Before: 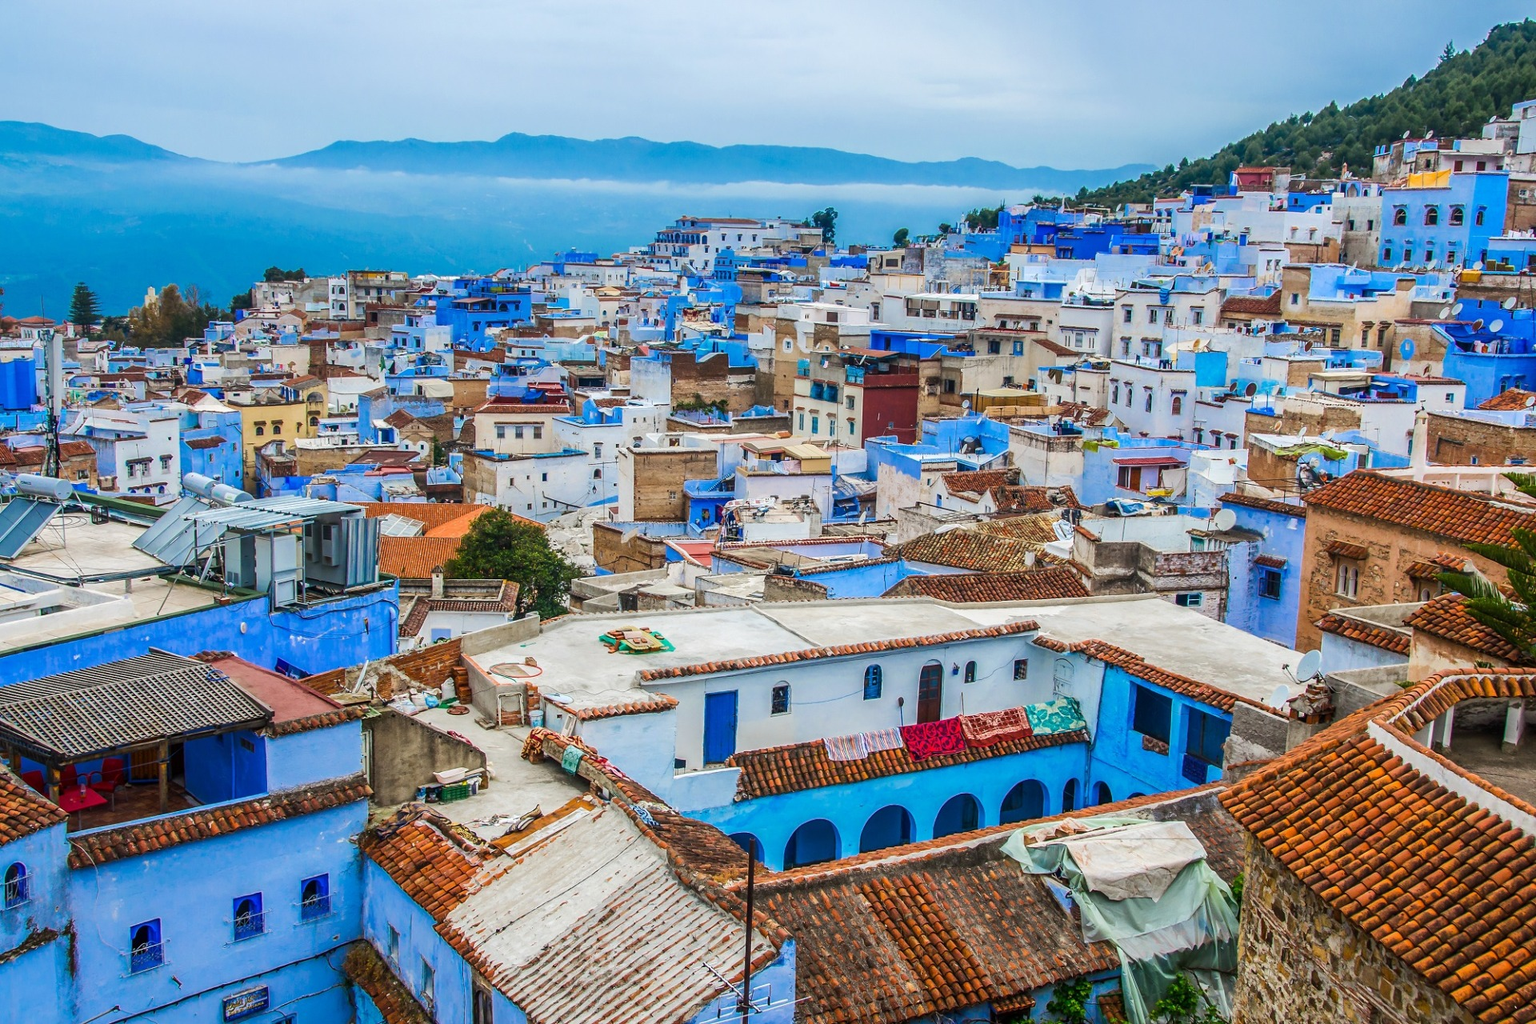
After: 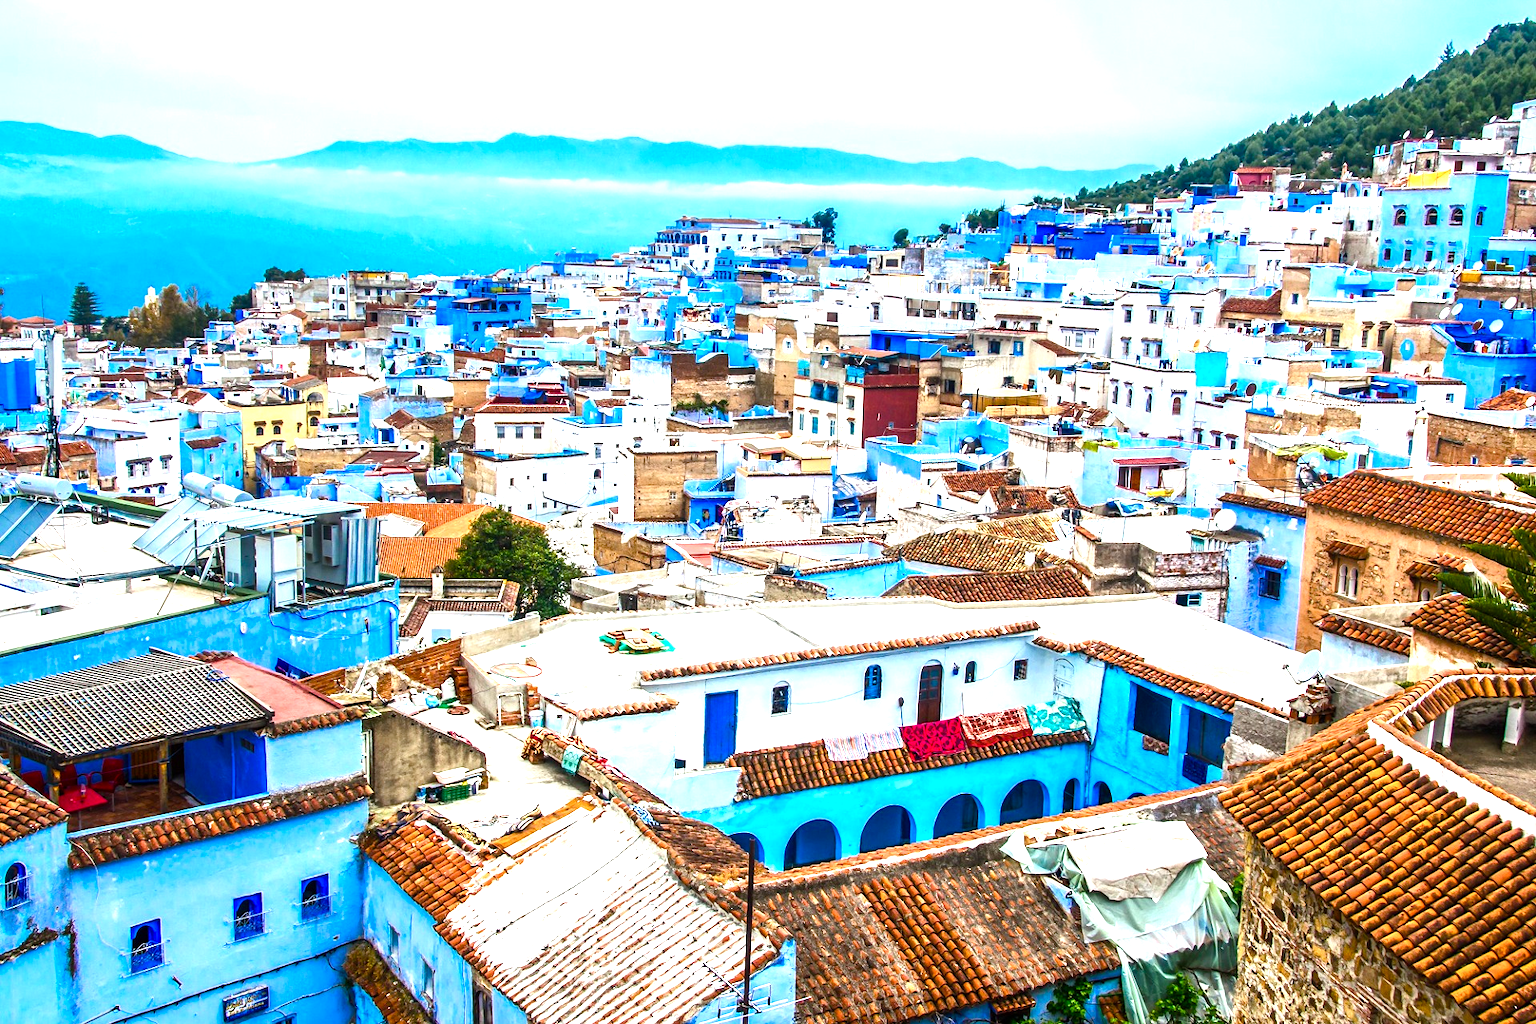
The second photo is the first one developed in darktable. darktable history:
exposure: black level correction 0, exposure 0.9 EV, compensate highlight preservation false
color balance rgb: shadows lift › luminance -20%, power › hue 72.24°, highlights gain › luminance 15%, global offset › hue 171.6°, perceptual saturation grading › global saturation 14.09%, perceptual saturation grading › highlights -25%, perceptual saturation grading › shadows 25%, global vibrance 25%, contrast 10%
